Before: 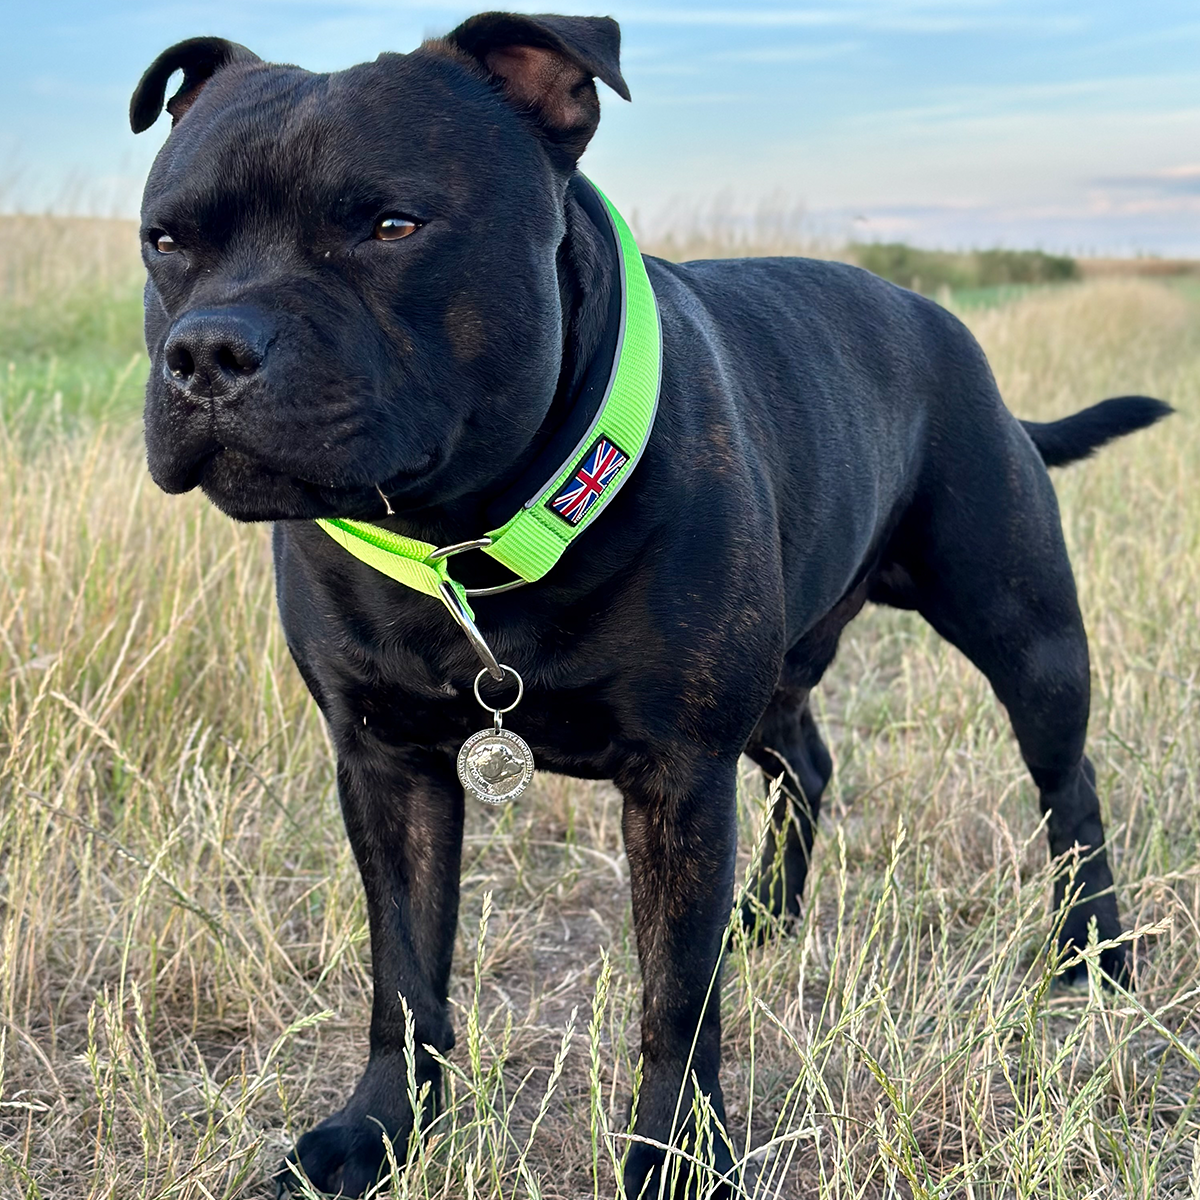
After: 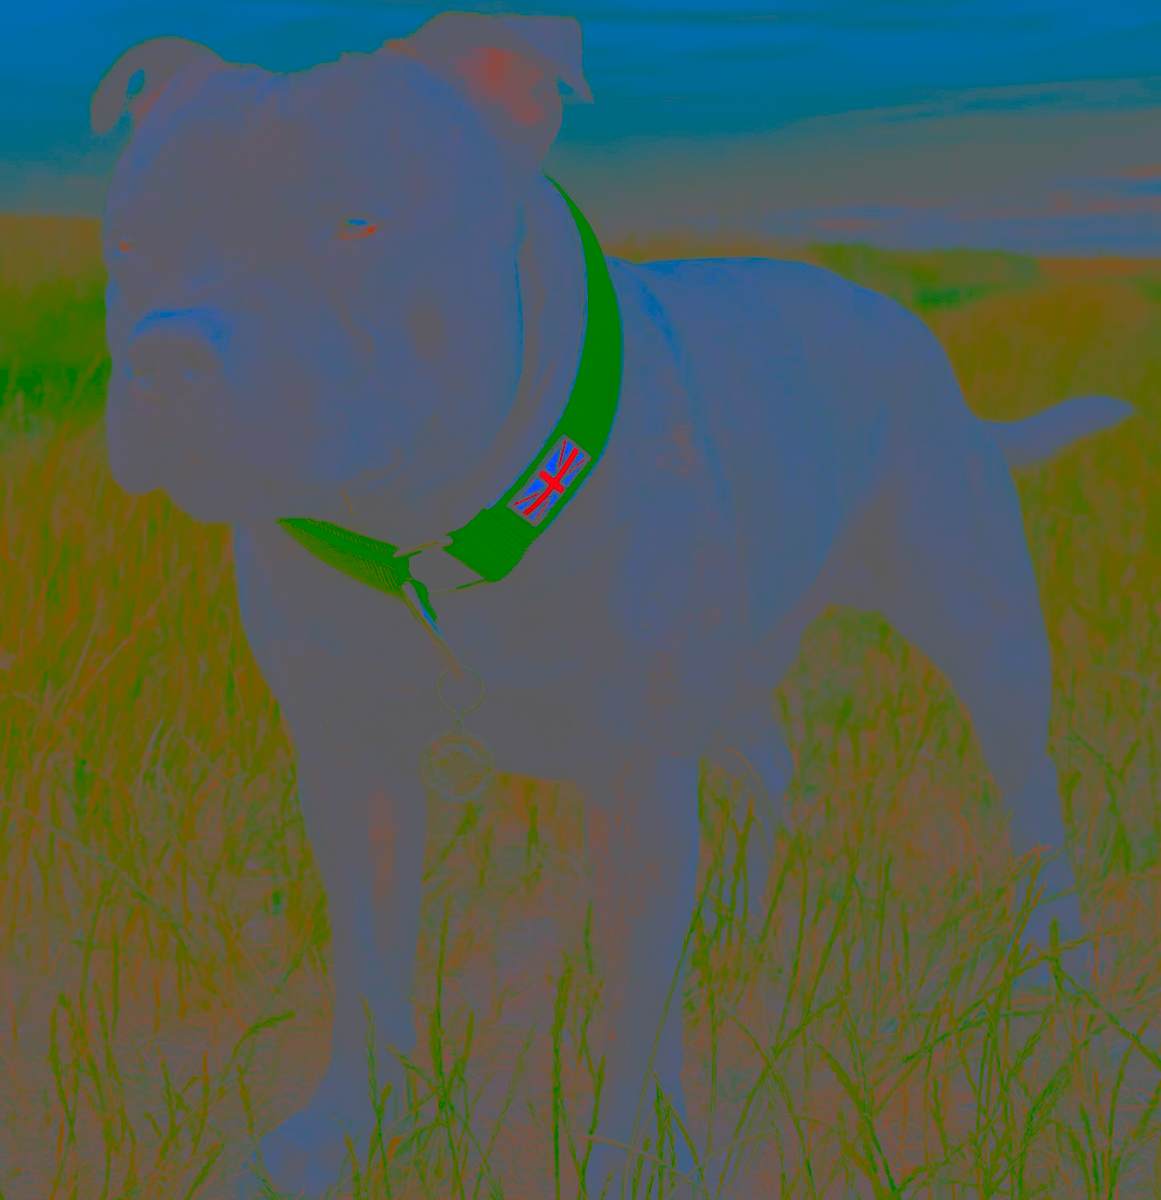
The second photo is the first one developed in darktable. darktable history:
crop and rotate: left 3.238%
contrast brightness saturation: contrast -0.99, brightness -0.17, saturation 0.75
white balance: emerald 1
local contrast: on, module defaults
tone equalizer: -8 EV -1.08 EV, -7 EV -1.01 EV, -6 EV -0.867 EV, -5 EV -0.578 EV, -3 EV 0.578 EV, -2 EV 0.867 EV, -1 EV 1.01 EV, +0 EV 1.08 EV, edges refinement/feathering 500, mask exposure compensation -1.57 EV, preserve details no
